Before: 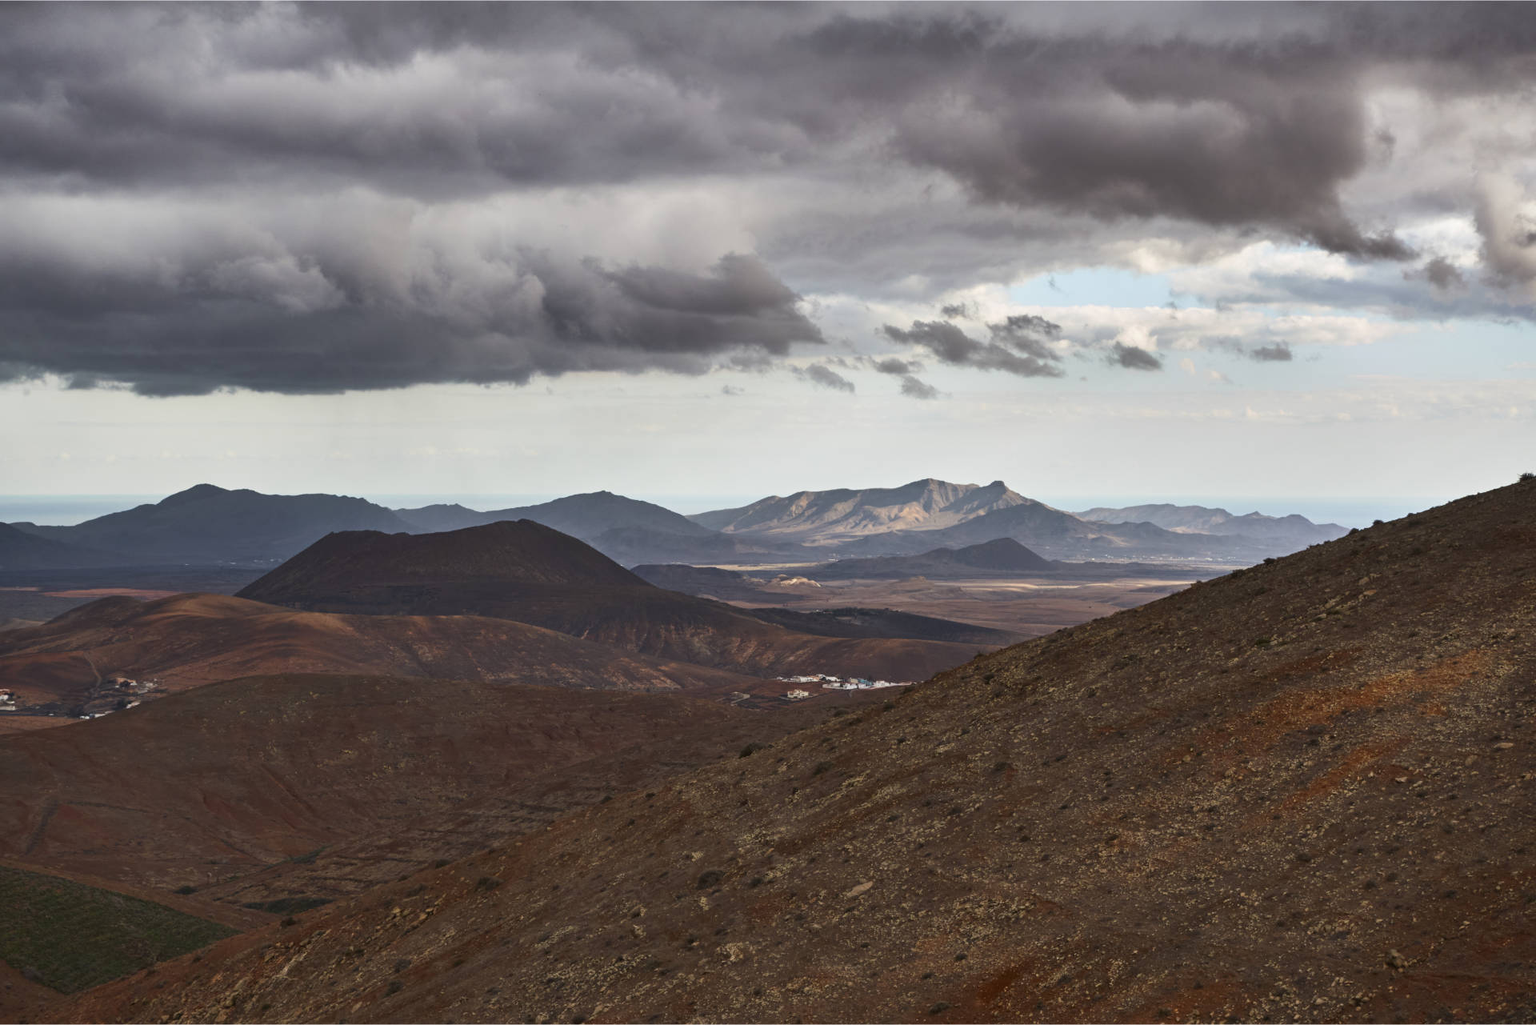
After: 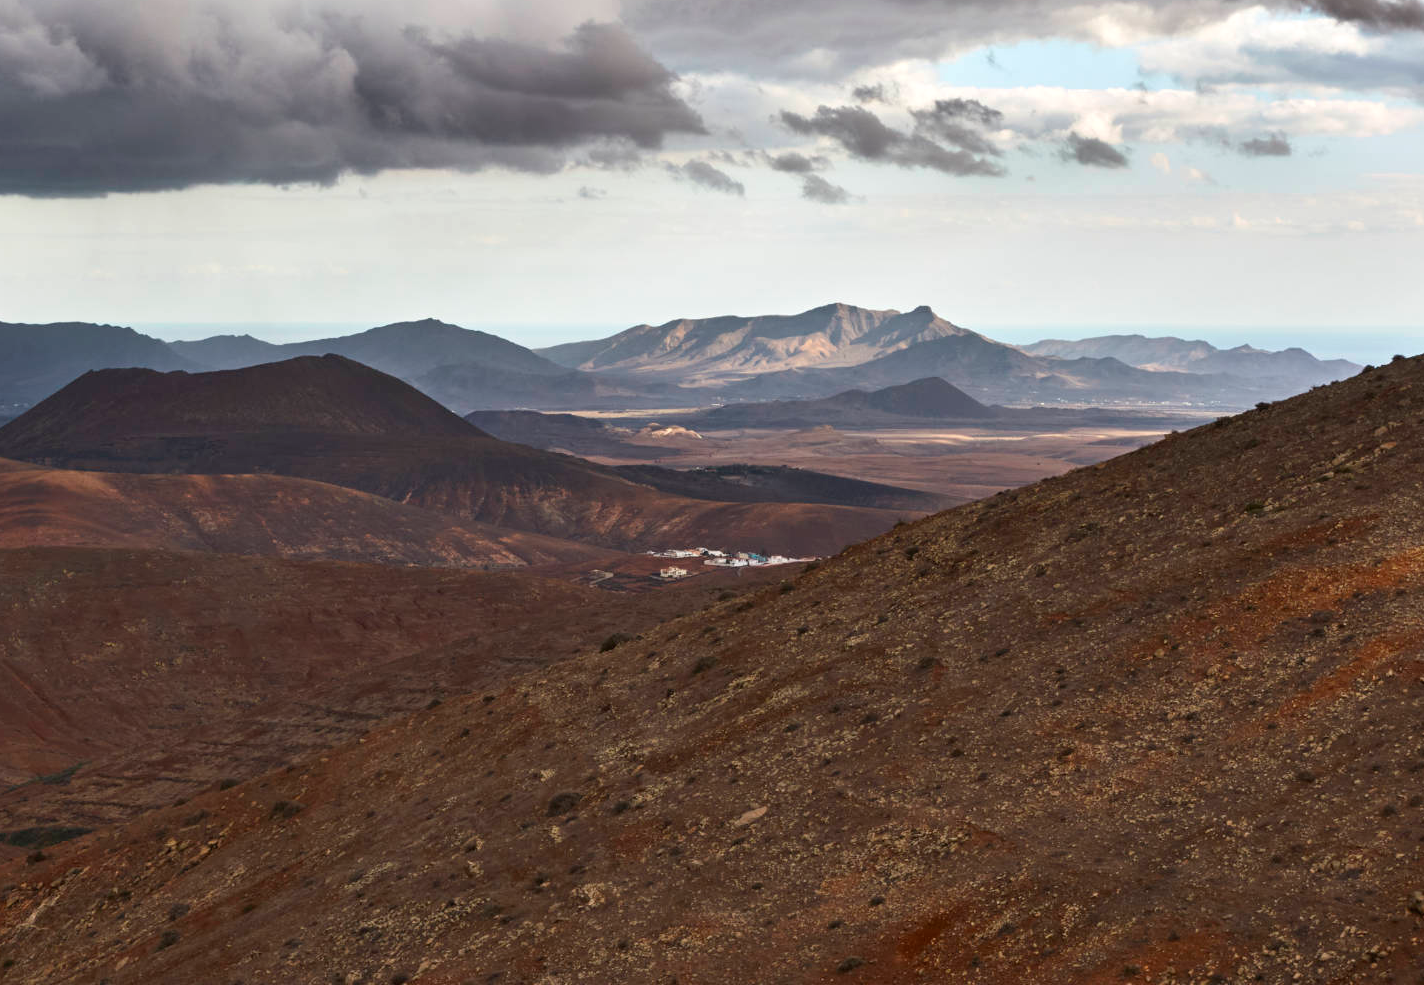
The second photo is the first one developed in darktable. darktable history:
crop: left 16.883%, top 23.071%, right 8.942%
exposure: exposure 0.216 EV, compensate highlight preservation false
